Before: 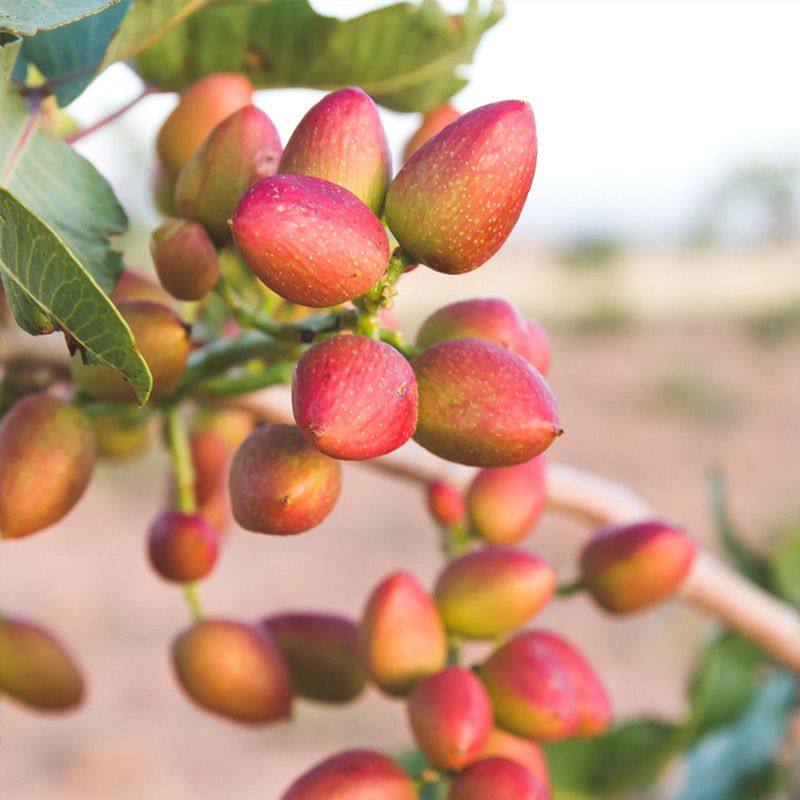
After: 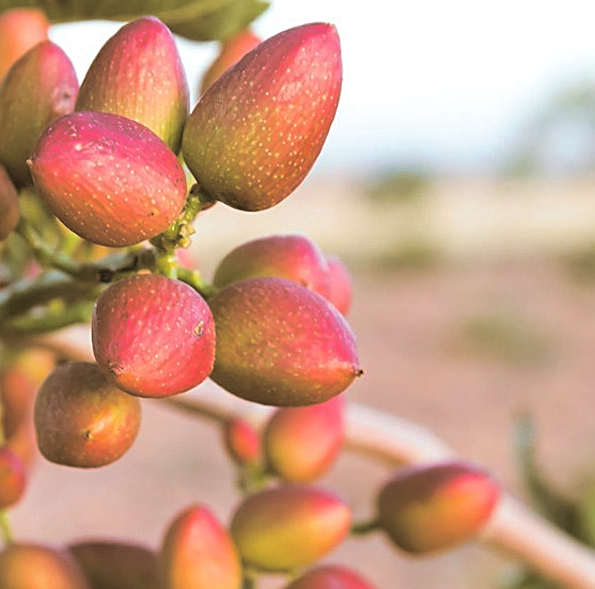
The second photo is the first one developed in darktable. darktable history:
rotate and perspective: rotation 0.062°, lens shift (vertical) 0.115, lens shift (horizontal) -0.133, crop left 0.047, crop right 0.94, crop top 0.061, crop bottom 0.94
haze removal: compatibility mode true, adaptive false
crop and rotate: left 20.74%, top 7.912%, right 0.375%, bottom 13.378%
sharpen: on, module defaults
split-toning: shadows › hue 37.98°, highlights › hue 185.58°, balance -55.261
